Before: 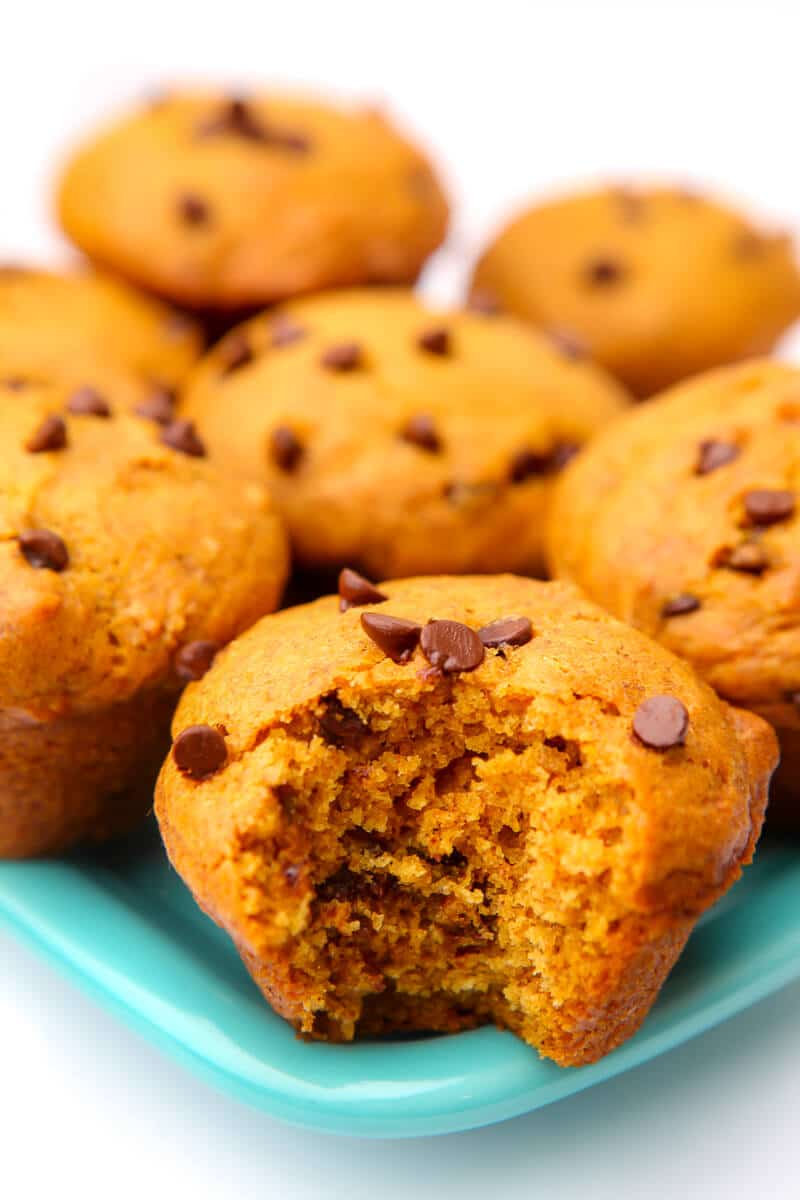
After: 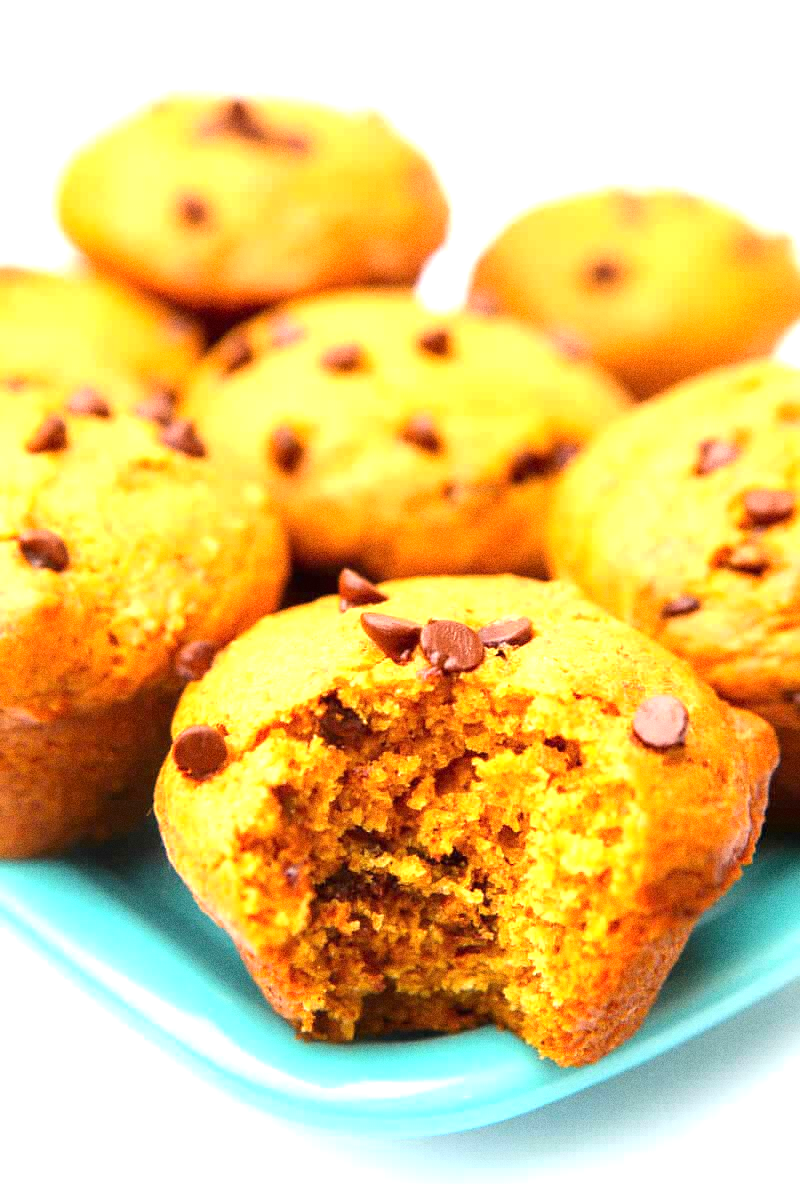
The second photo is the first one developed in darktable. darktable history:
exposure: black level correction 0, exposure 1.1 EV, compensate exposure bias true, compensate highlight preservation false
crop: bottom 0.071%
grain: coarseness 8.68 ISO, strength 31.94%
